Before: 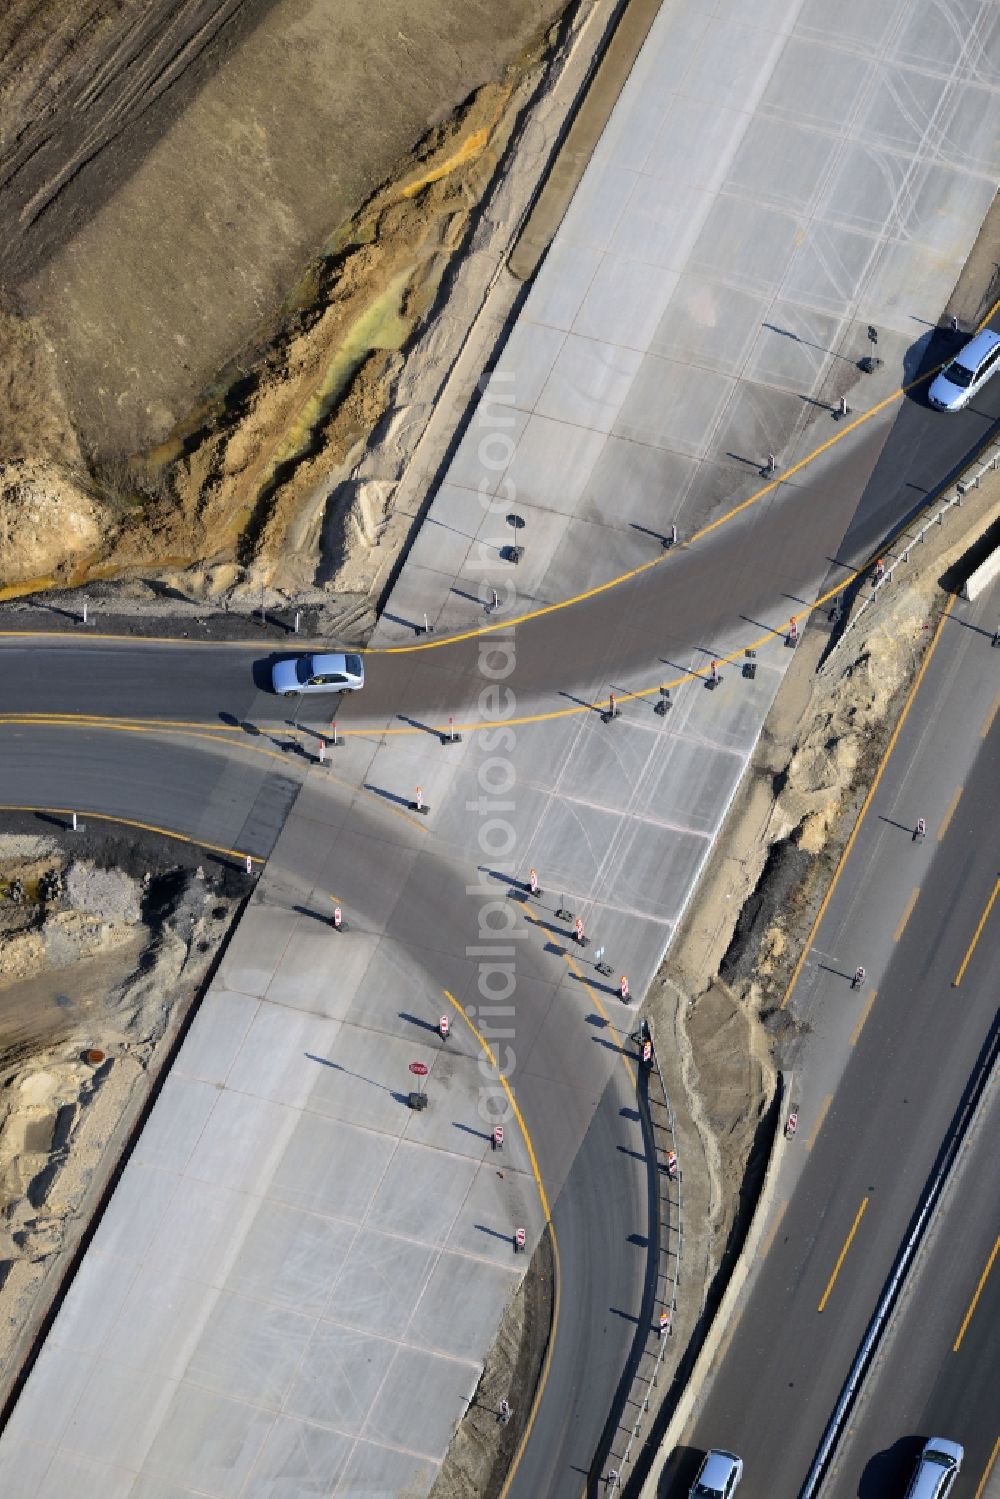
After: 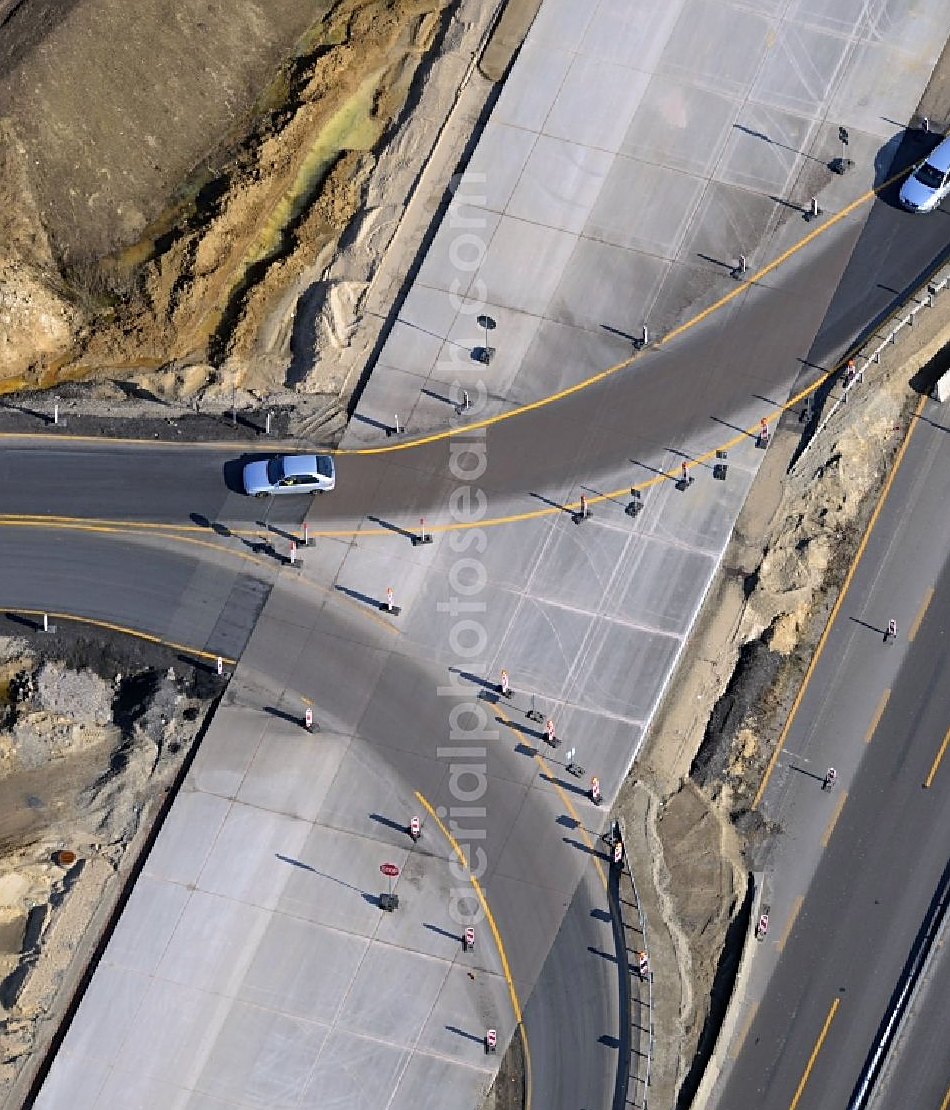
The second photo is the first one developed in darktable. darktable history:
sharpen: on, module defaults
crop and rotate: left 2.991%, top 13.302%, right 1.981%, bottom 12.636%
white balance: red 1.009, blue 1.027
exposure: compensate exposure bias true, compensate highlight preservation false
